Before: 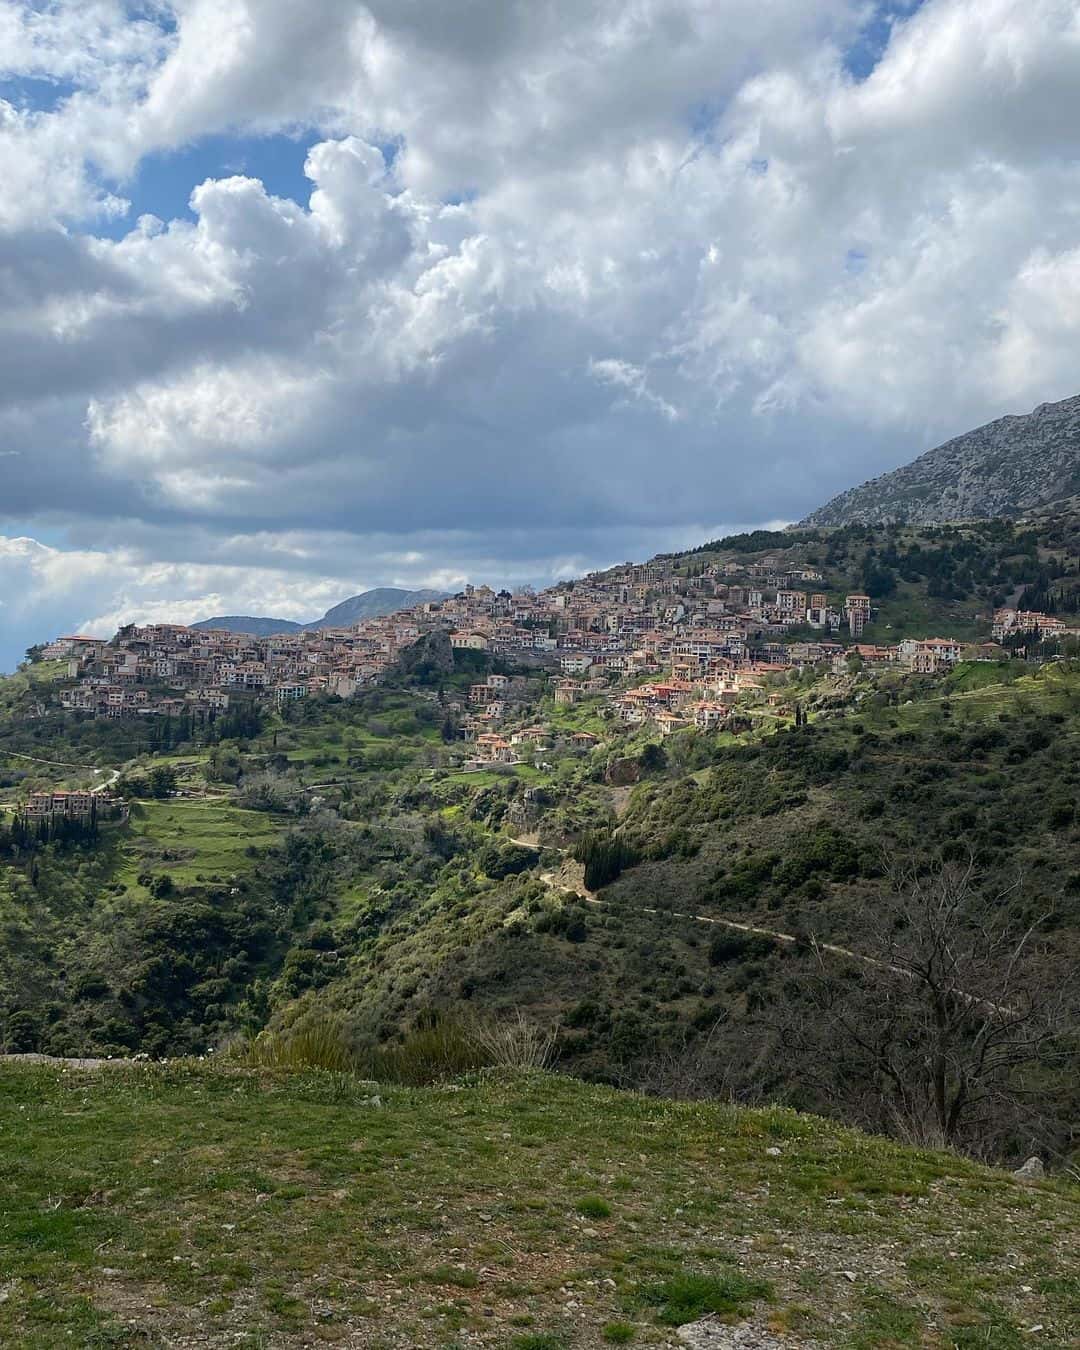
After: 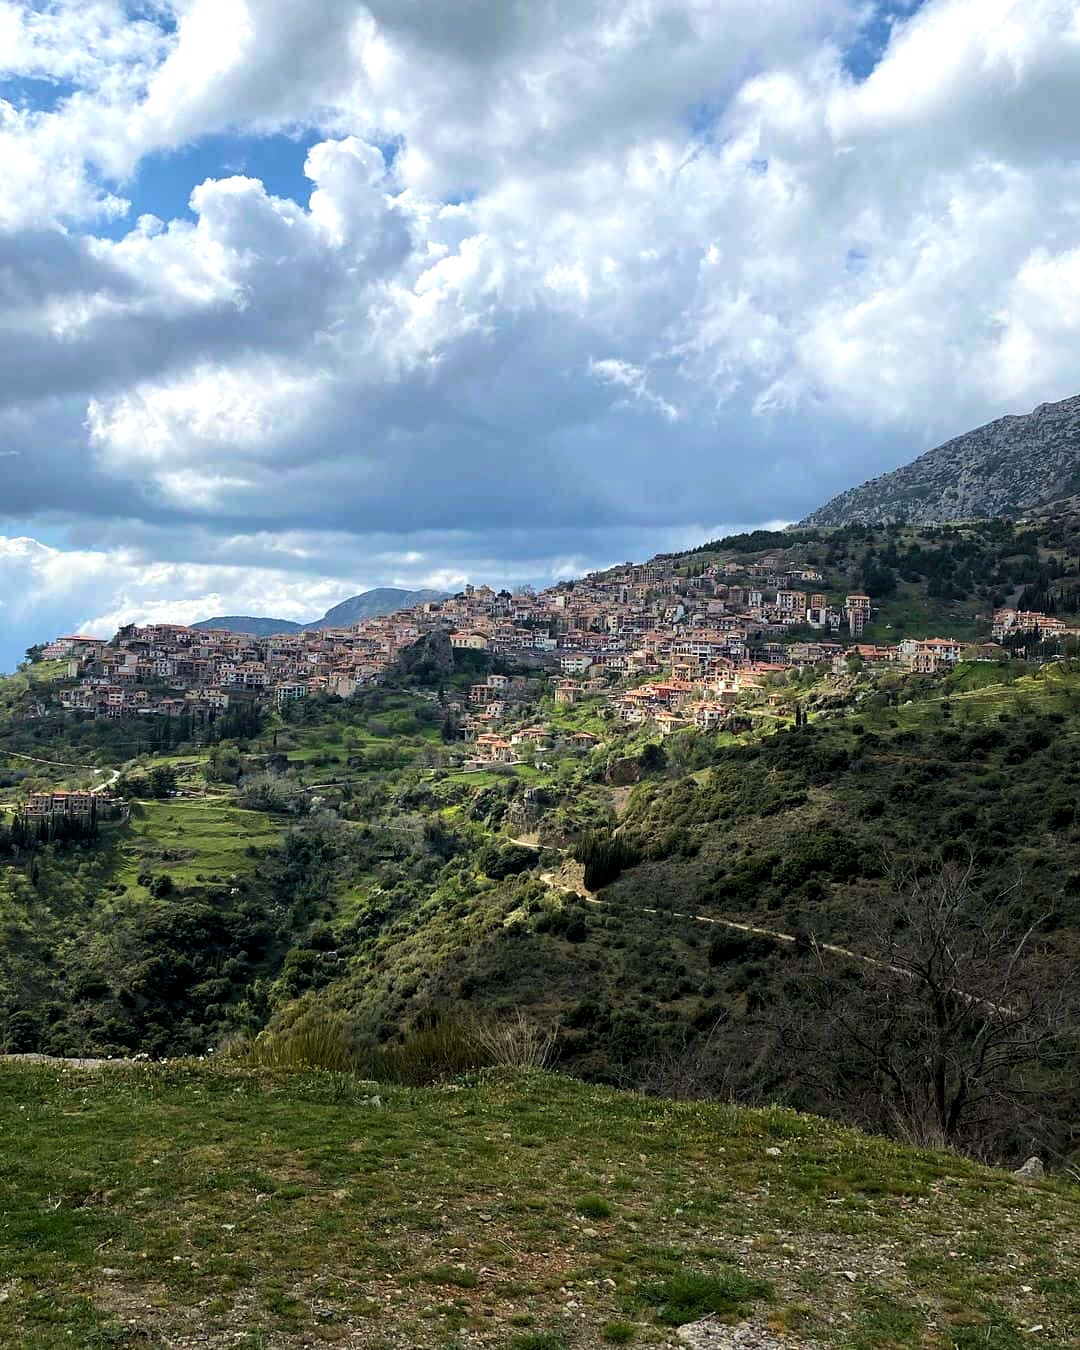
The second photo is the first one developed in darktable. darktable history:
contrast brightness saturation: contrast 0.1, brightness 0.03, saturation 0.09
velvia: on, module defaults
levels: levels [0.052, 0.496, 0.908]
